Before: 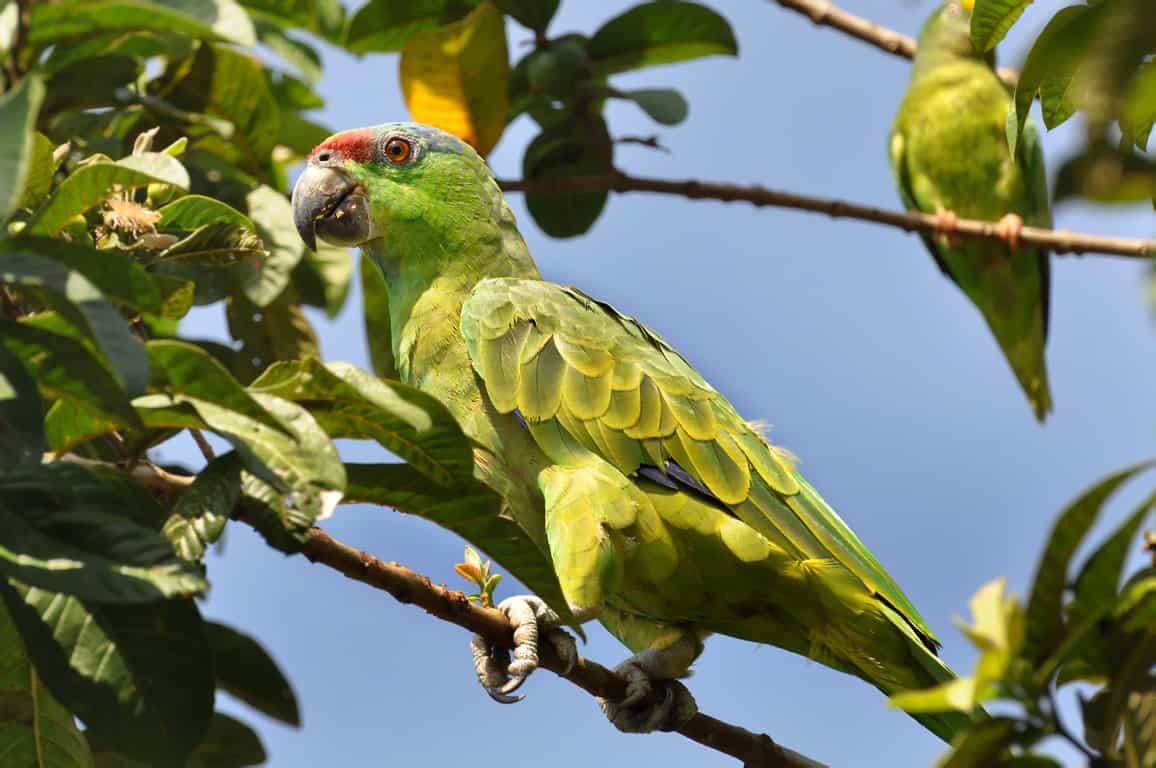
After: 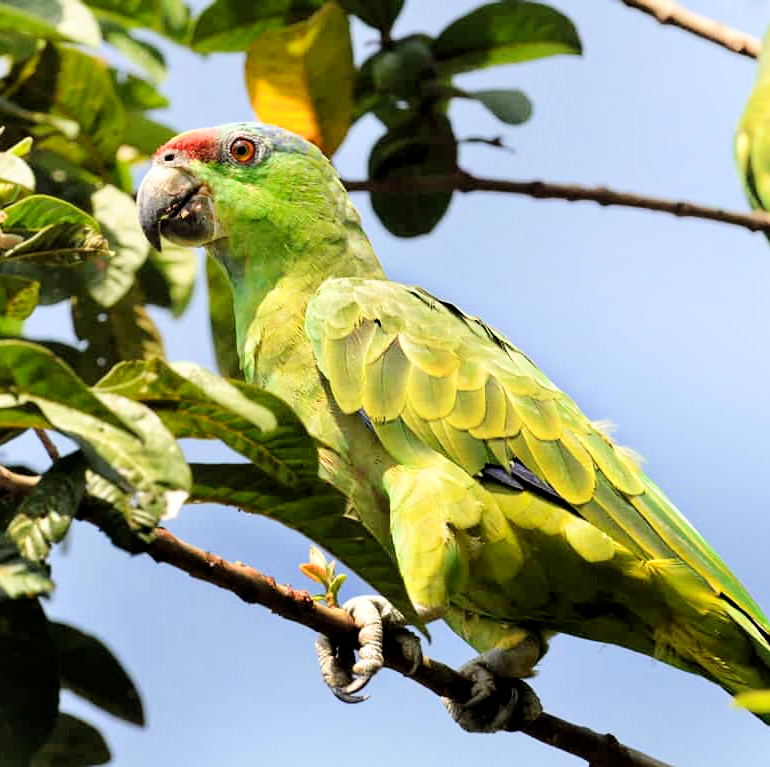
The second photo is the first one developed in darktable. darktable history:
shadows and highlights: highlights 70.7, soften with gaussian
local contrast: highlights 100%, shadows 100%, detail 120%, midtone range 0.2
filmic rgb: black relative exposure -6.98 EV, white relative exposure 5.63 EV, hardness 2.86
crop and rotate: left 13.409%, right 19.924%
levels: mode automatic, black 0.023%, white 99.97%, levels [0.062, 0.494, 0.925]
